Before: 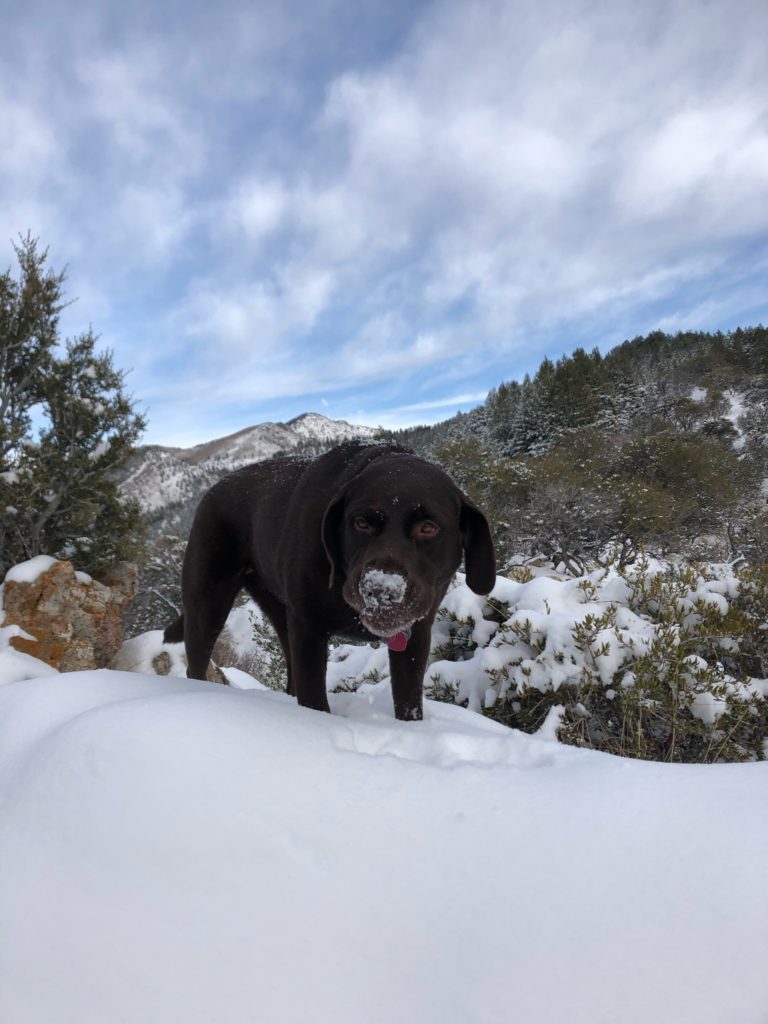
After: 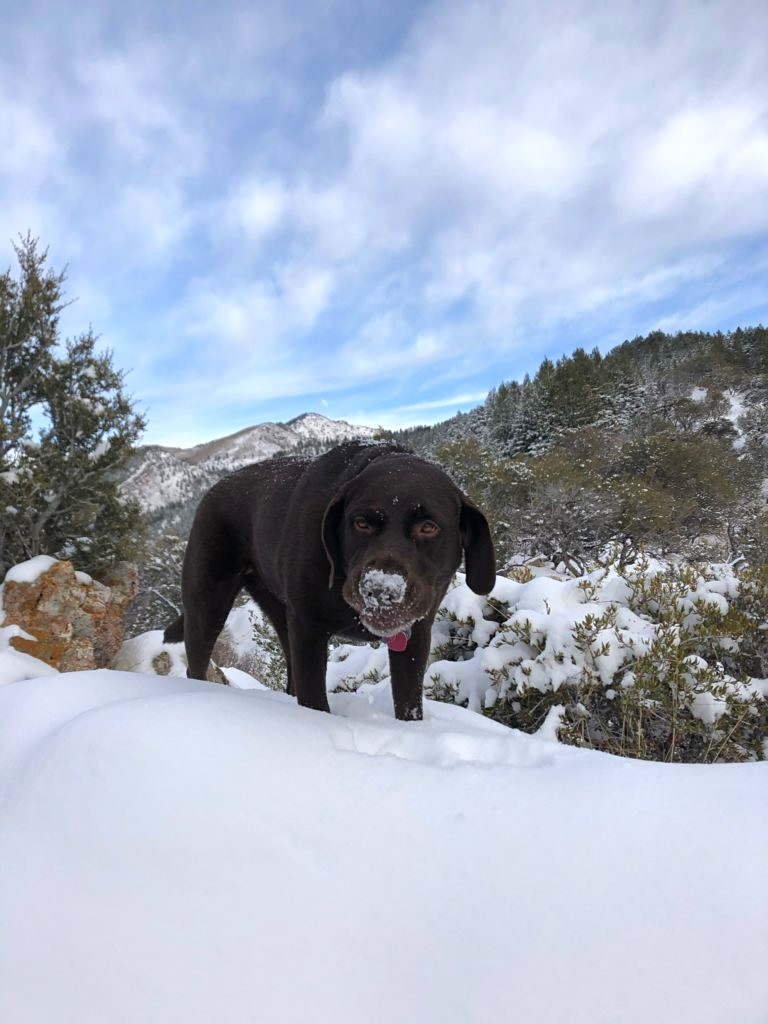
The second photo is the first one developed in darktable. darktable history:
exposure: exposure 0.163 EV, compensate highlight preservation false
sharpen: amount 0.205
contrast brightness saturation: contrast 0.03, brightness 0.066, saturation 0.122
